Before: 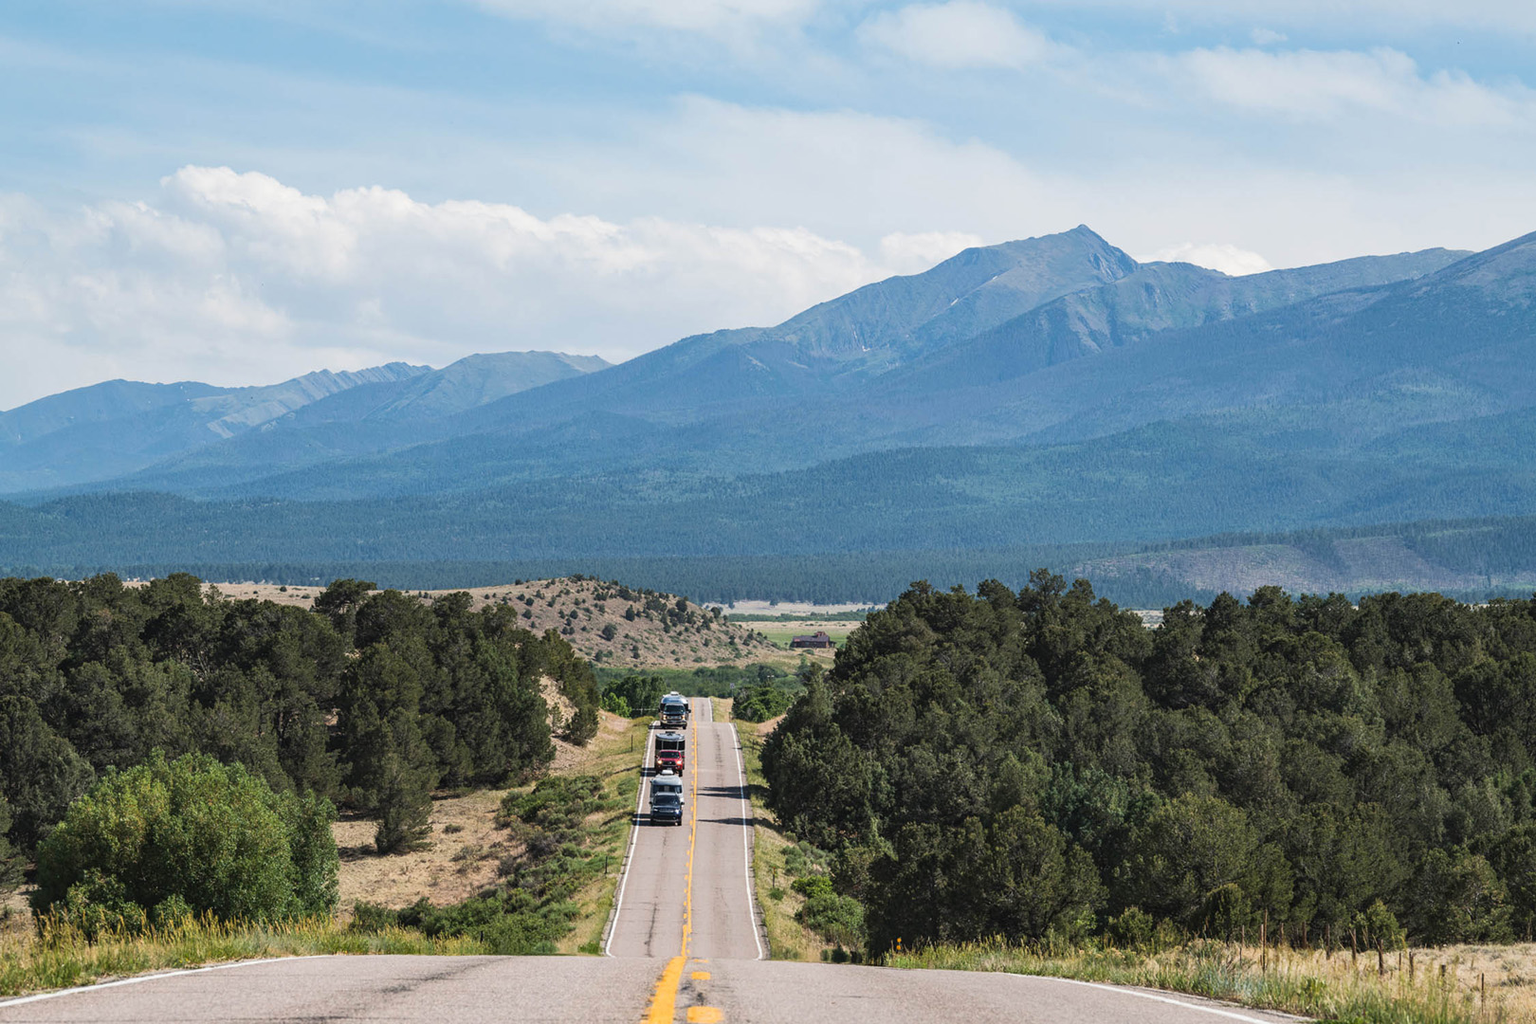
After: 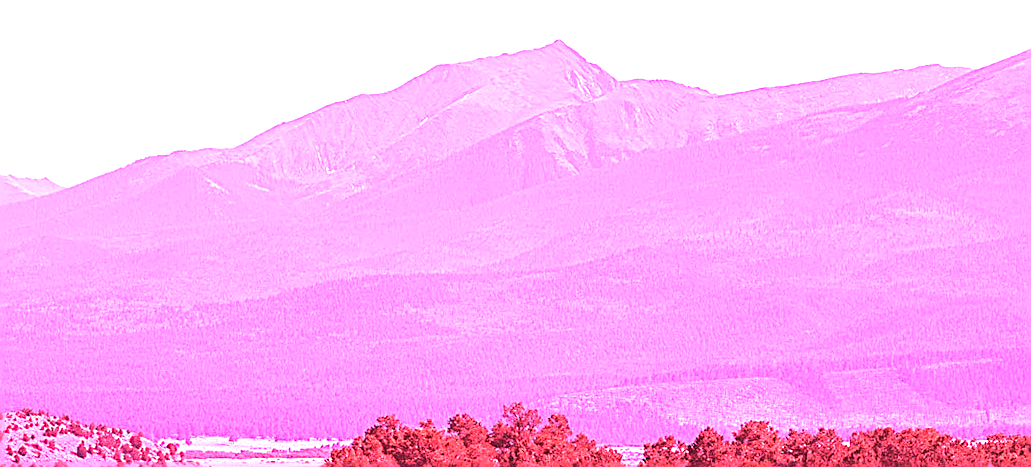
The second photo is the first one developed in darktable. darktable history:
exposure: black level correction 0, exposure 0.7 EV, compensate exposure bias true, compensate highlight preservation false
white balance: red 4.26, blue 1.802
crop: left 36.005%, top 18.293%, right 0.31%, bottom 38.444%
sharpen: on, module defaults
